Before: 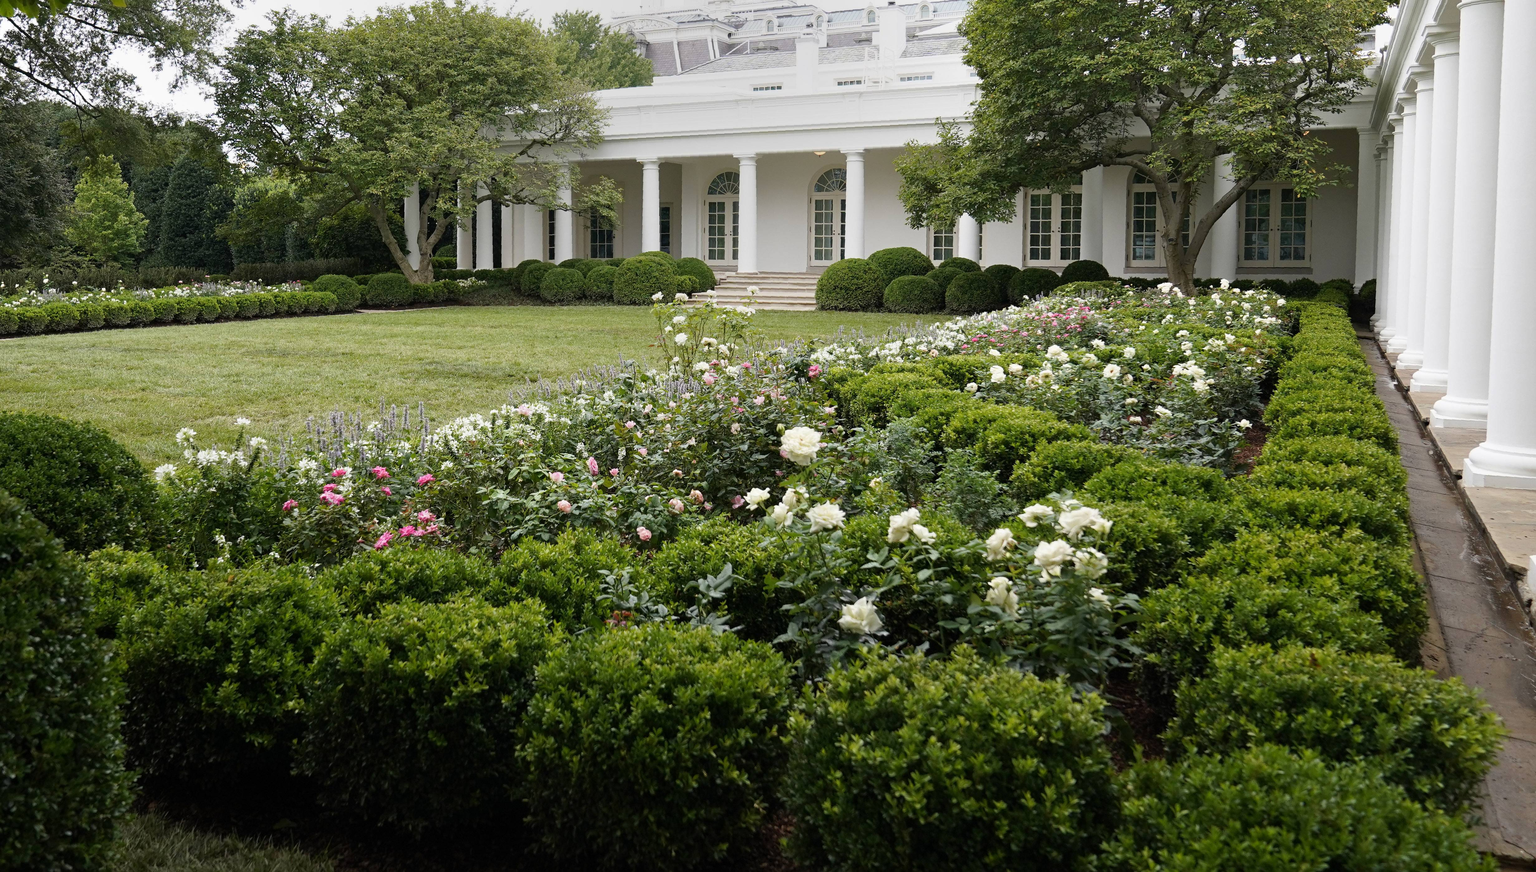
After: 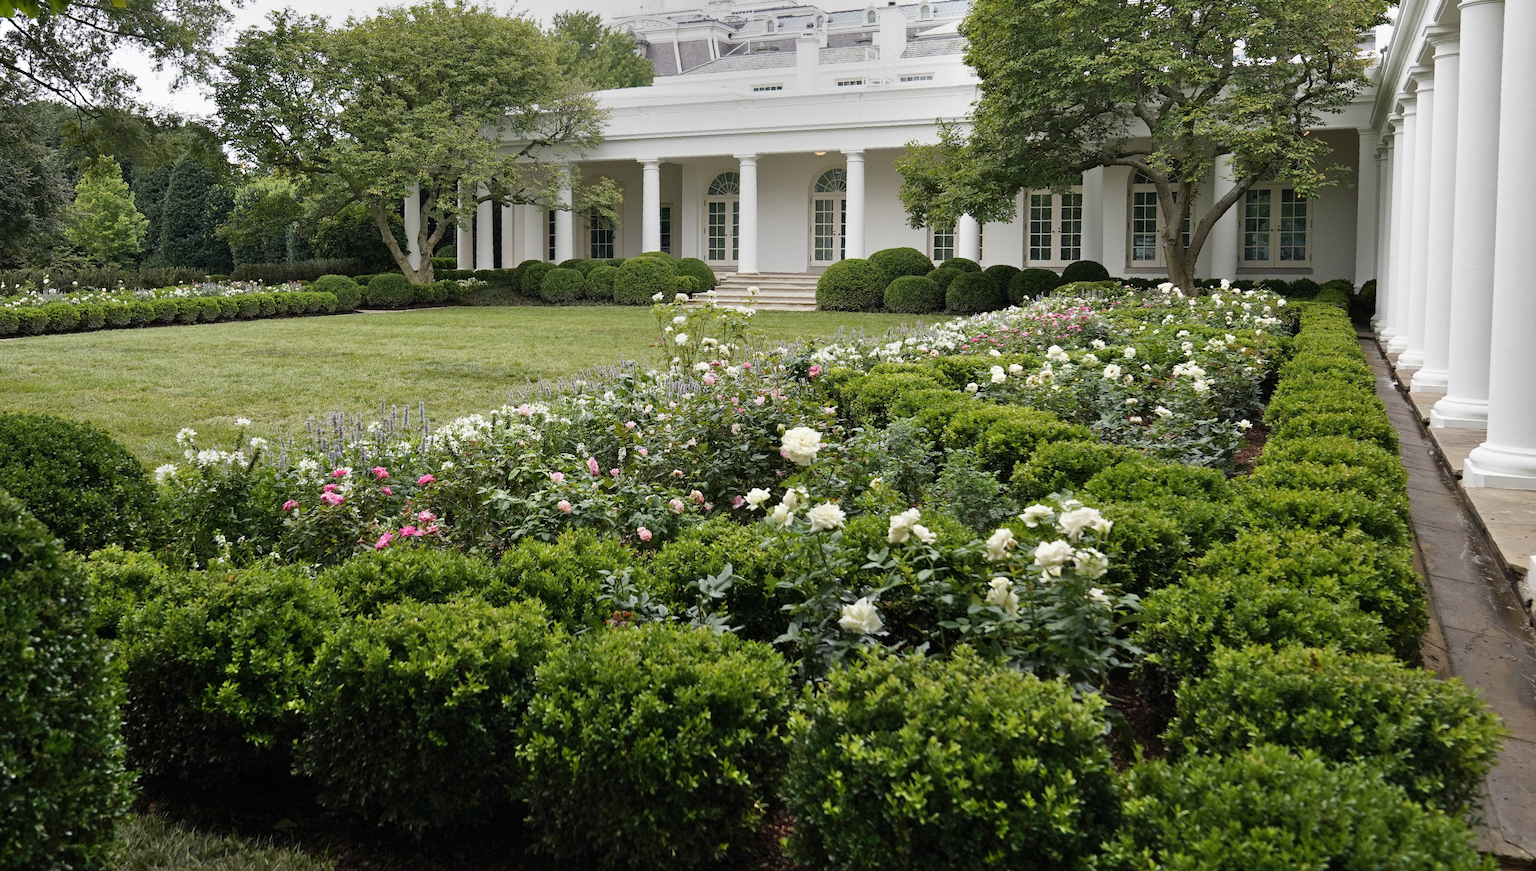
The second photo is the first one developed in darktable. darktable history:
shadows and highlights: shadows 47.75, highlights -40.87, soften with gaussian
tone equalizer: on, module defaults
